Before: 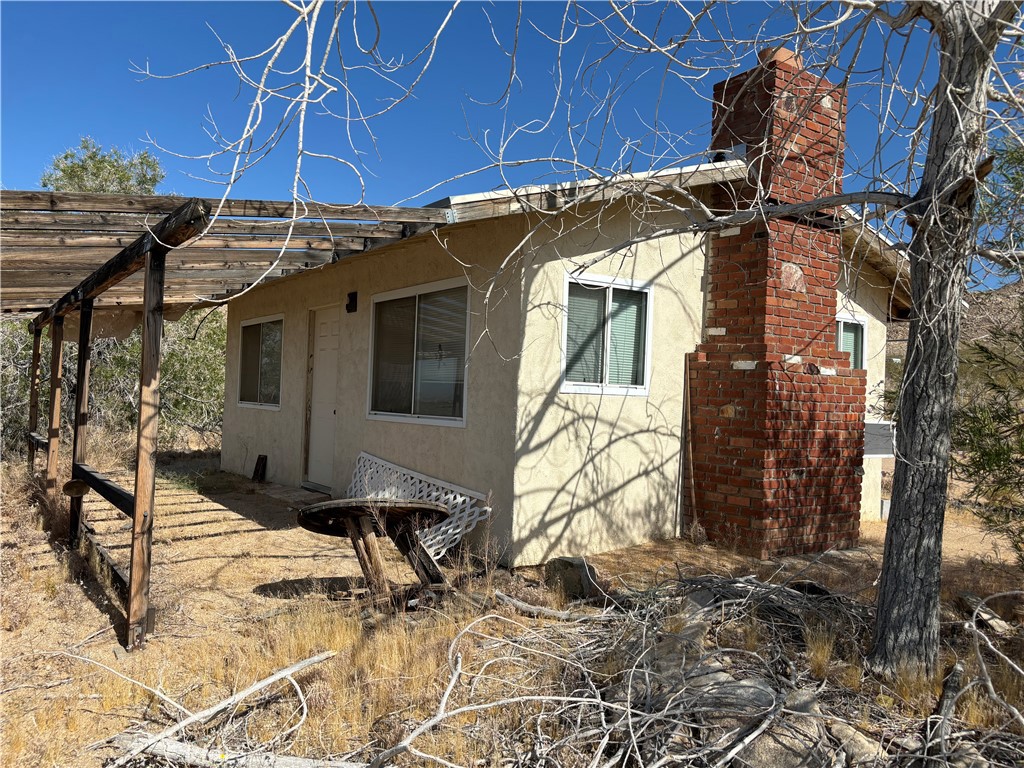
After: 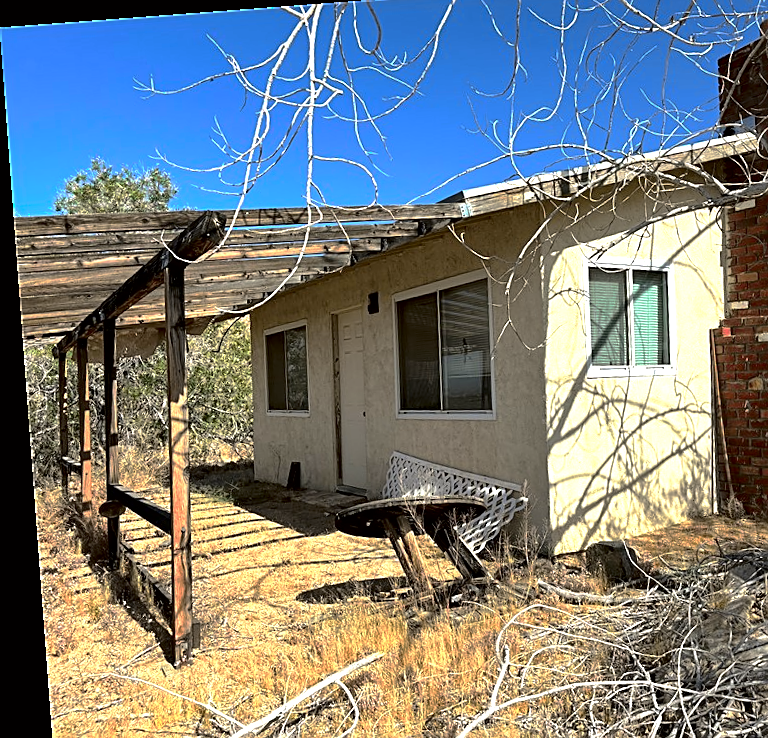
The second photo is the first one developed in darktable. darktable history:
exposure: exposure 0.74 EV, compensate highlight preservation false
tone curve: curves: ch0 [(0, 0) (0.068, 0.031) (0.175, 0.139) (0.32, 0.345) (0.495, 0.544) (0.748, 0.762) (0.993, 0.954)]; ch1 [(0, 0) (0.294, 0.184) (0.34, 0.303) (0.371, 0.344) (0.441, 0.408) (0.477, 0.474) (0.499, 0.5) (0.529, 0.523) (0.677, 0.762) (1, 1)]; ch2 [(0, 0) (0.431, 0.419) (0.495, 0.502) (0.524, 0.534) (0.557, 0.56) (0.634, 0.654) (0.728, 0.722) (1, 1)], color space Lab, independent channels, preserve colors none
crop: top 5.803%, right 27.864%, bottom 5.804%
local contrast: mode bilateral grid, contrast 20, coarseness 50, detail 132%, midtone range 0.2
base curve: curves: ch0 [(0, 0) (0.595, 0.418) (1, 1)], preserve colors none
sharpen: on, module defaults
rotate and perspective: rotation -4.25°, automatic cropping off
